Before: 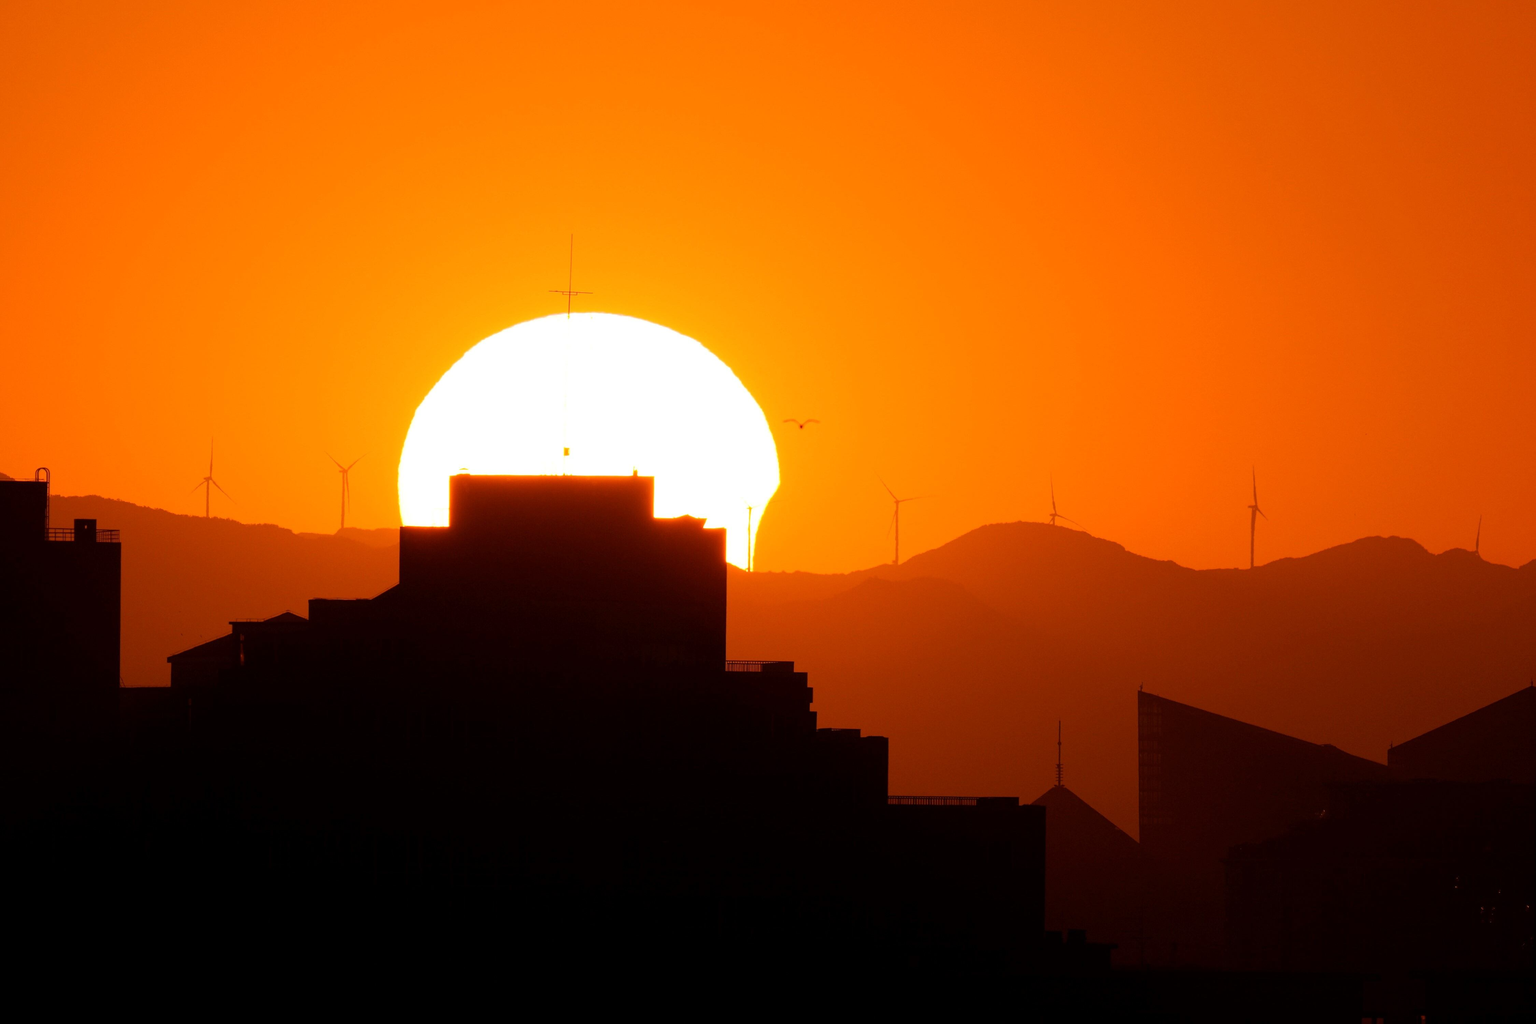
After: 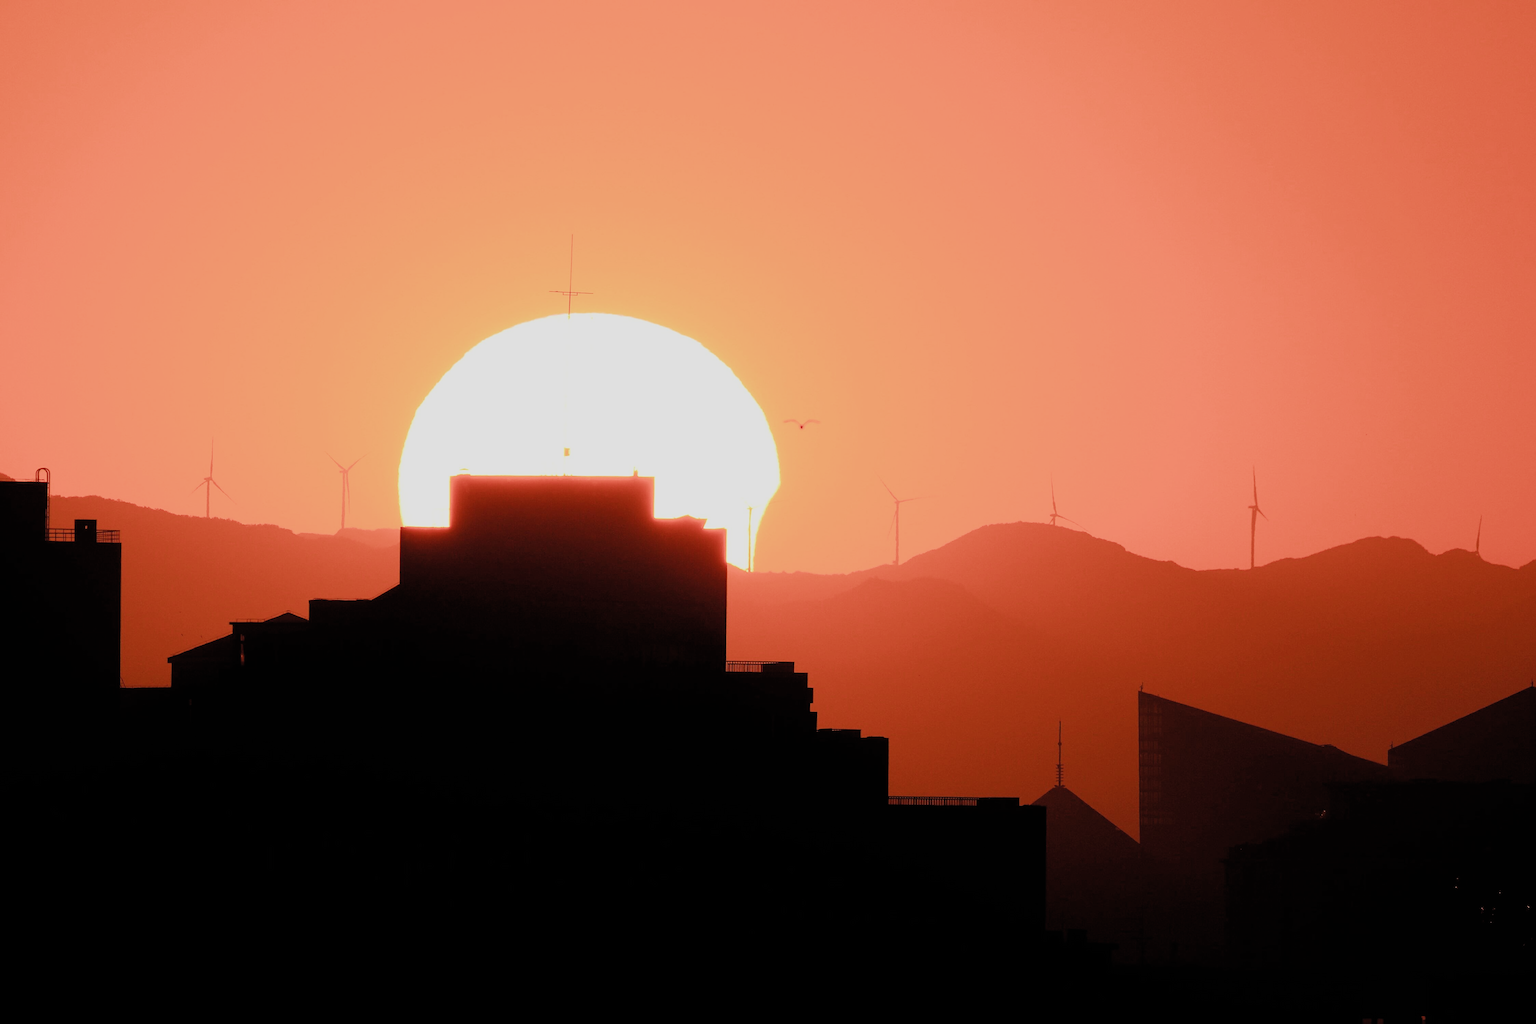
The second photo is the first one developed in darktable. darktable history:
filmic rgb: black relative exposure -7.18 EV, white relative exposure 5.35 EV, hardness 3.02, color science v4 (2020), iterations of high-quality reconstruction 0
sharpen: on, module defaults
exposure: exposure 0.601 EV, compensate highlight preservation false
